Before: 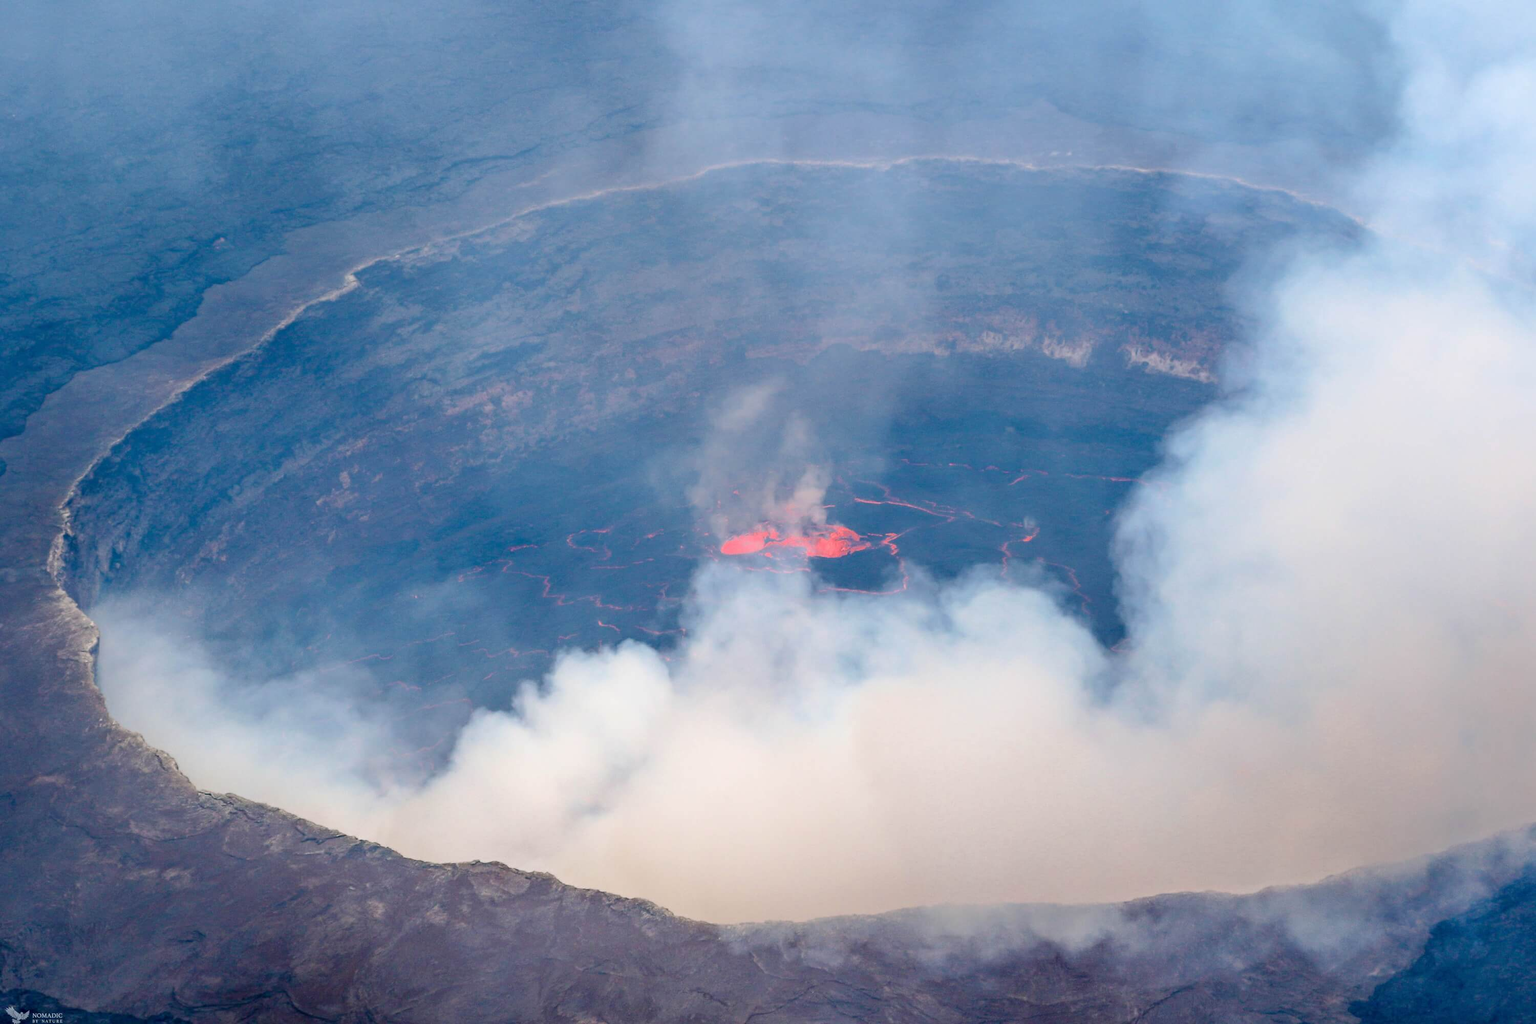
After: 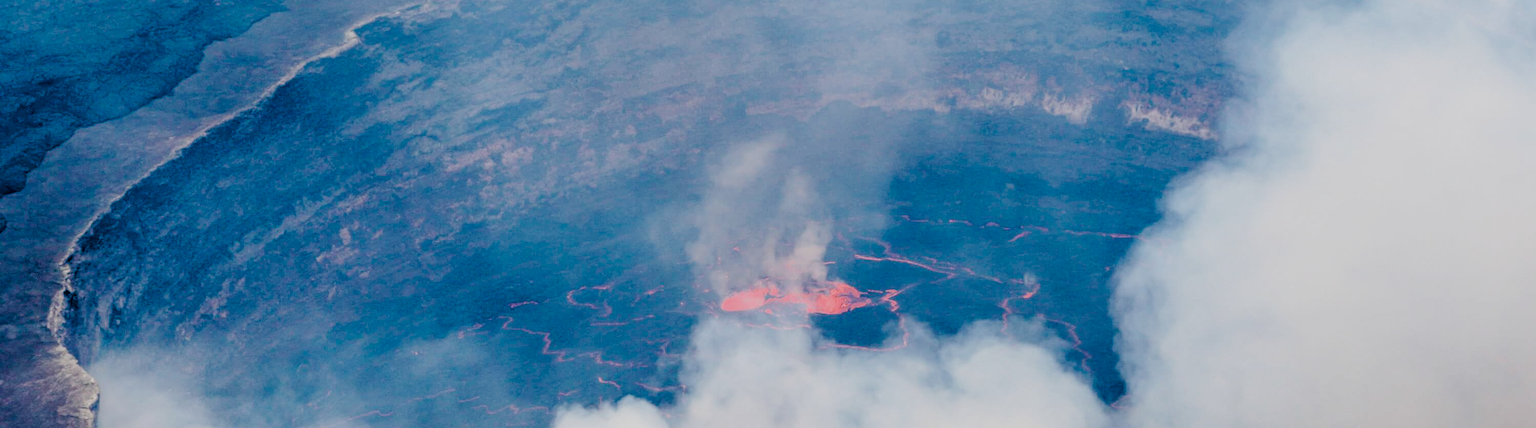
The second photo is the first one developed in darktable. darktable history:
filmic rgb: black relative exposure -2.85 EV, white relative exposure 4.56 EV, hardness 1.77, contrast 1.25, preserve chrominance no, color science v5 (2021)
local contrast: highlights 100%, shadows 100%, detail 120%, midtone range 0.2
crop and rotate: top 23.84%, bottom 34.294%
